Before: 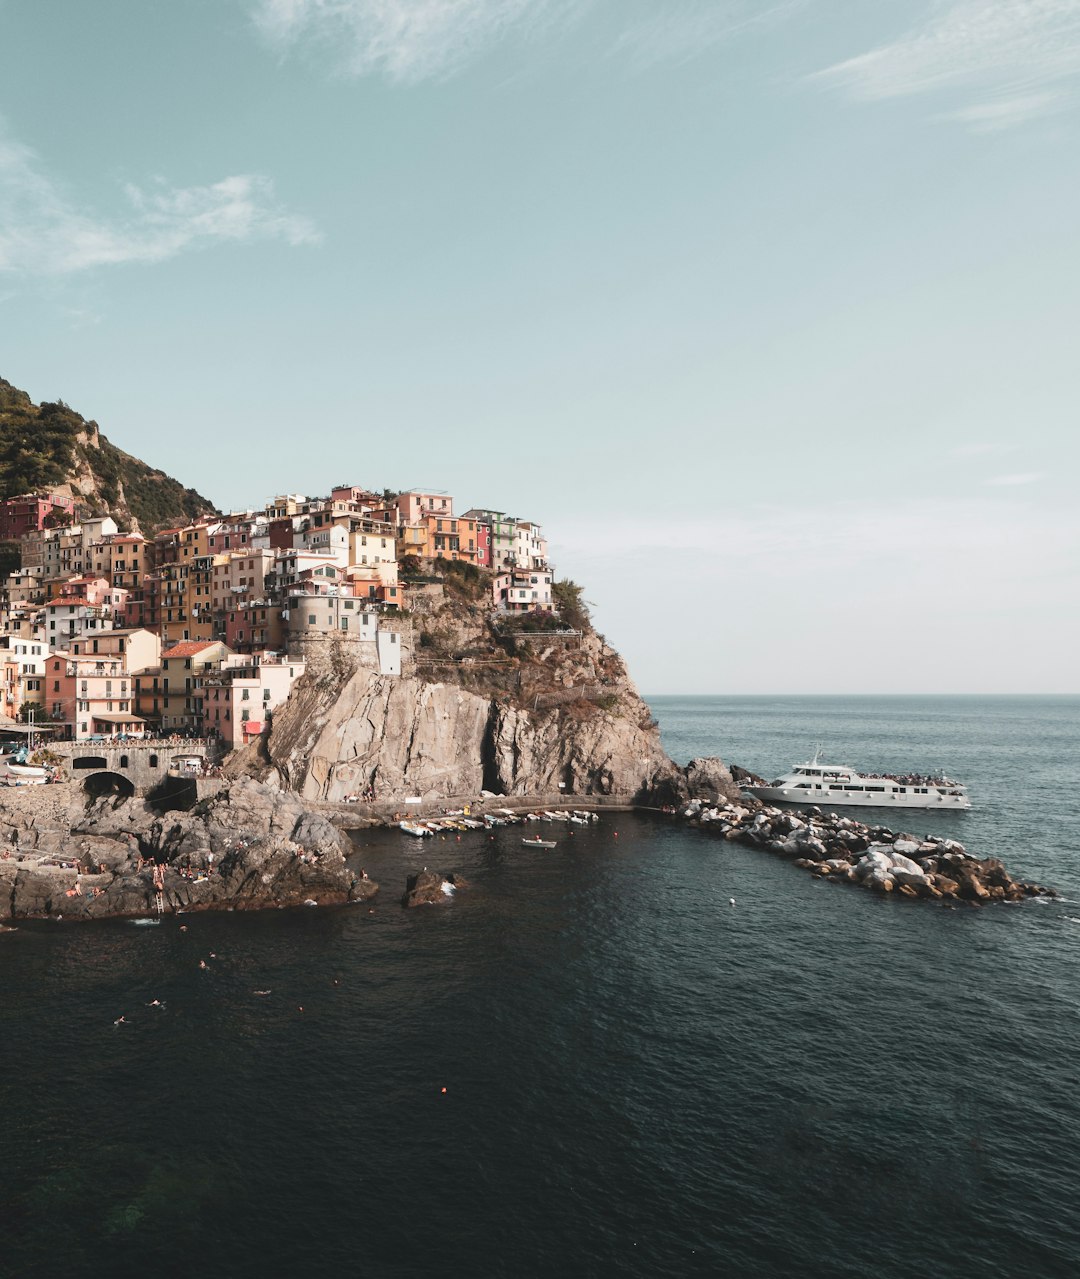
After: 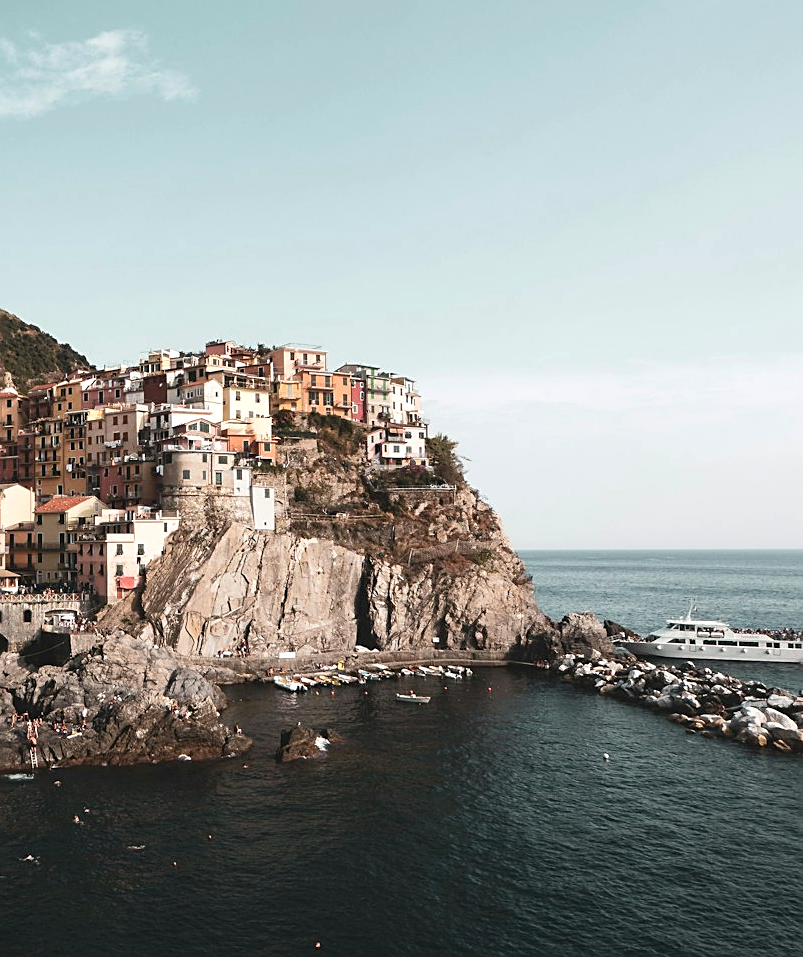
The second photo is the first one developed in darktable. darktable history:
sharpen: on, module defaults
color balance rgb: linear chroma grading › shadows -2.049%, linear chroma grading › highlights -14.183%, linear chroma grading › global chroma -9.402%, linear chroma grading › mid-tones -10.243%, perceptual saturation grading › global saturation 13.22%, global vibrance 30.164%, contrast 9.725%
crop and rotate: left 11.831%, top 11.389%, right 13.738%, bottom 13.717%
